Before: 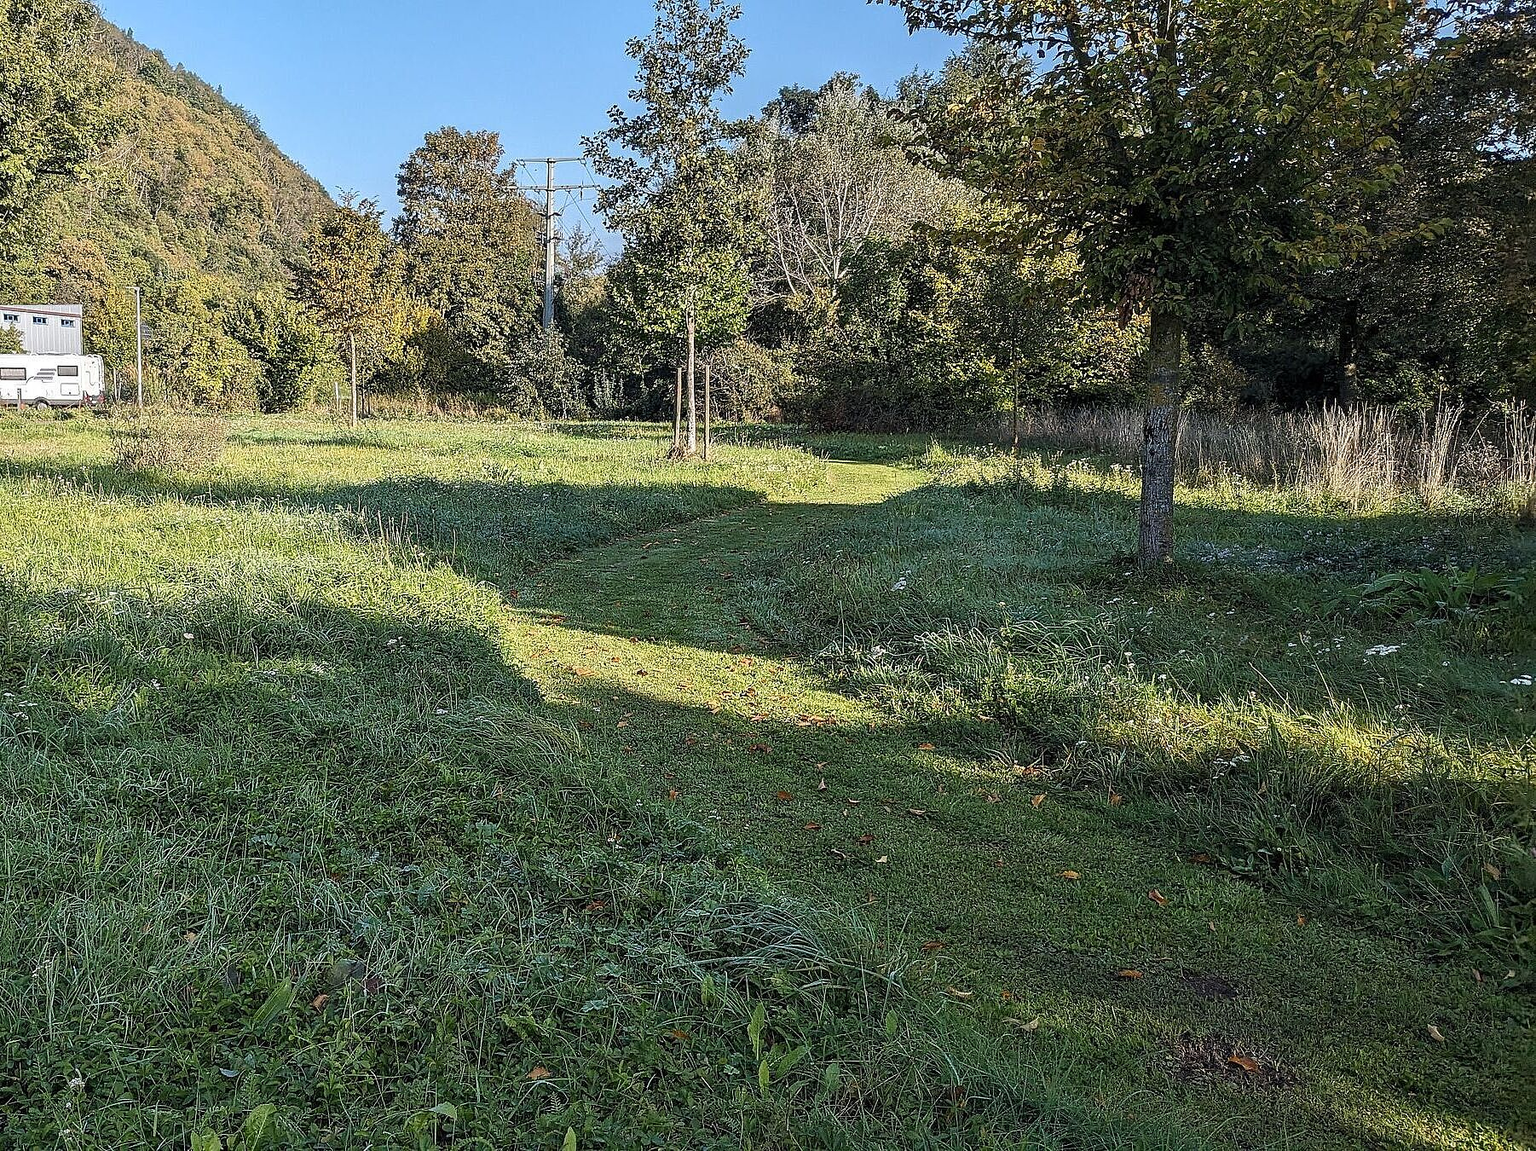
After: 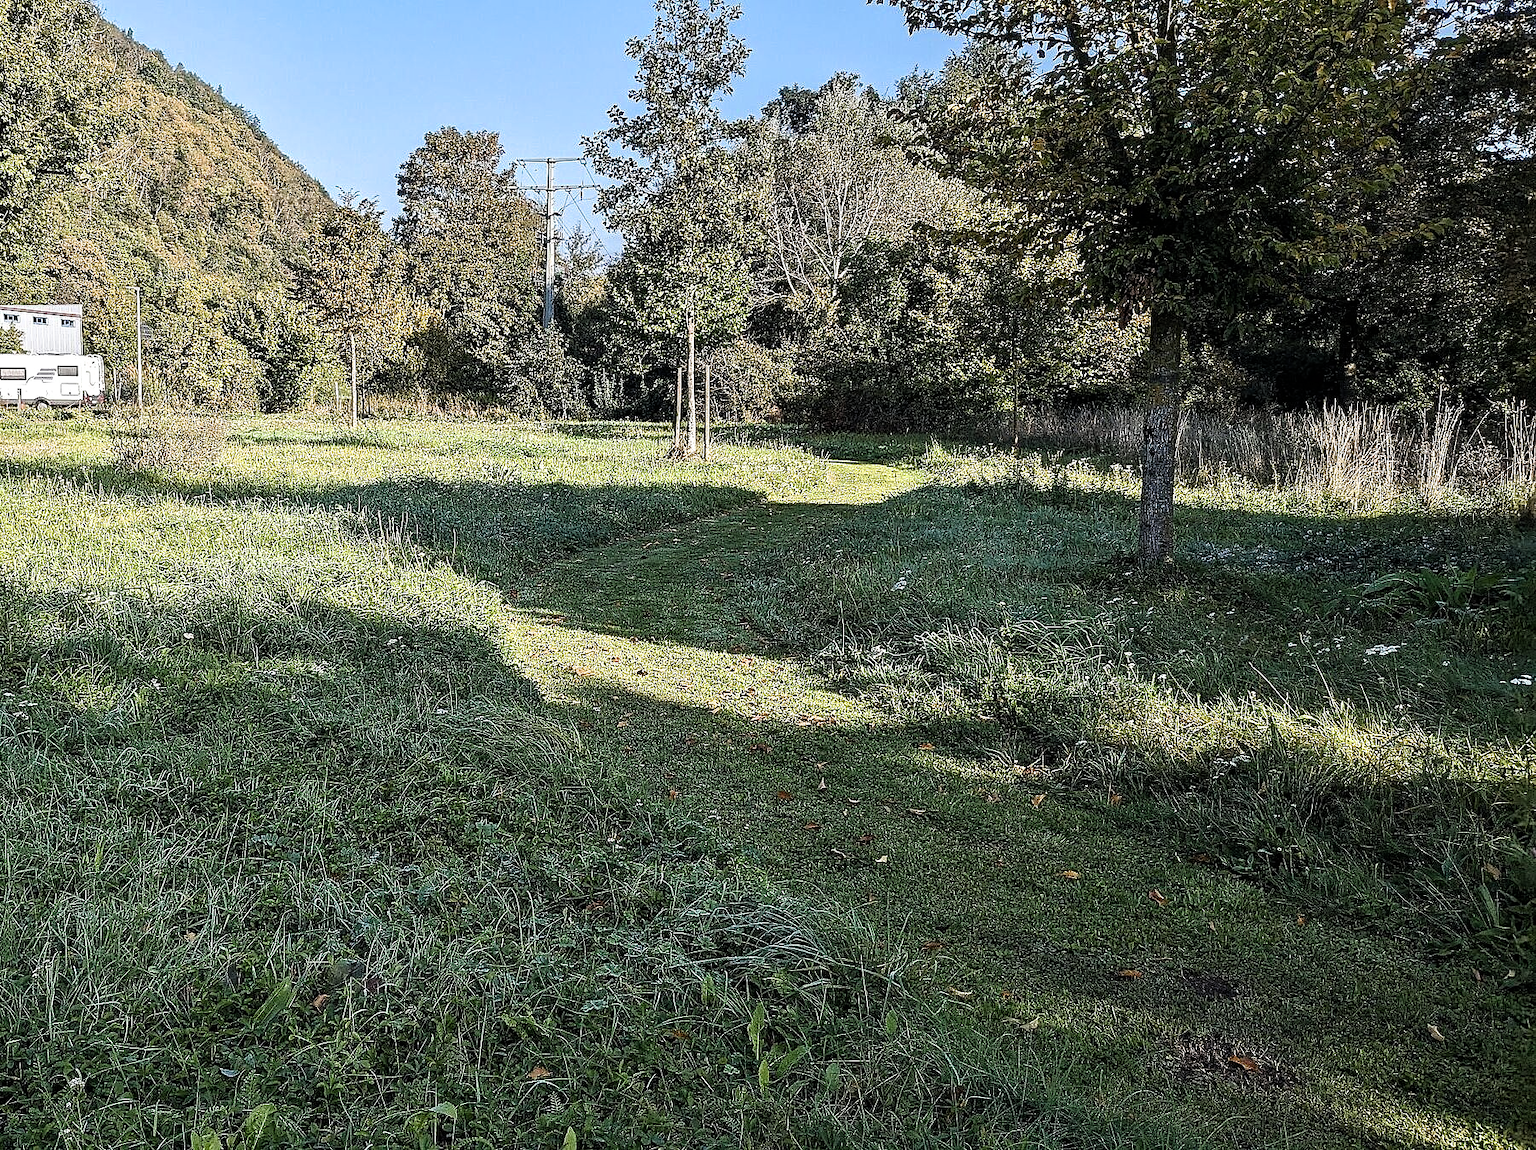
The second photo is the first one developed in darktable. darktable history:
filmic rgb: black relative exposure -9.06 EV, white relative exposure 2.3 EV, hardness 7.52
